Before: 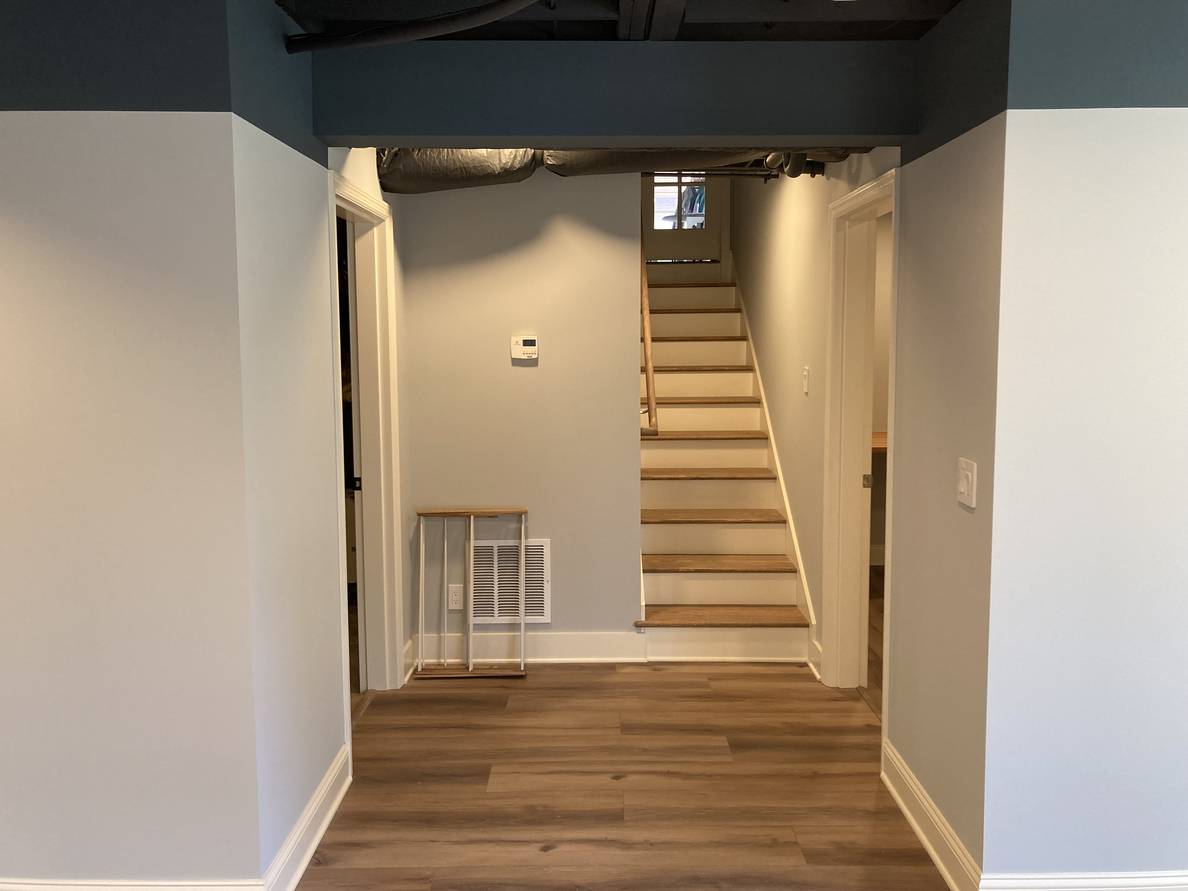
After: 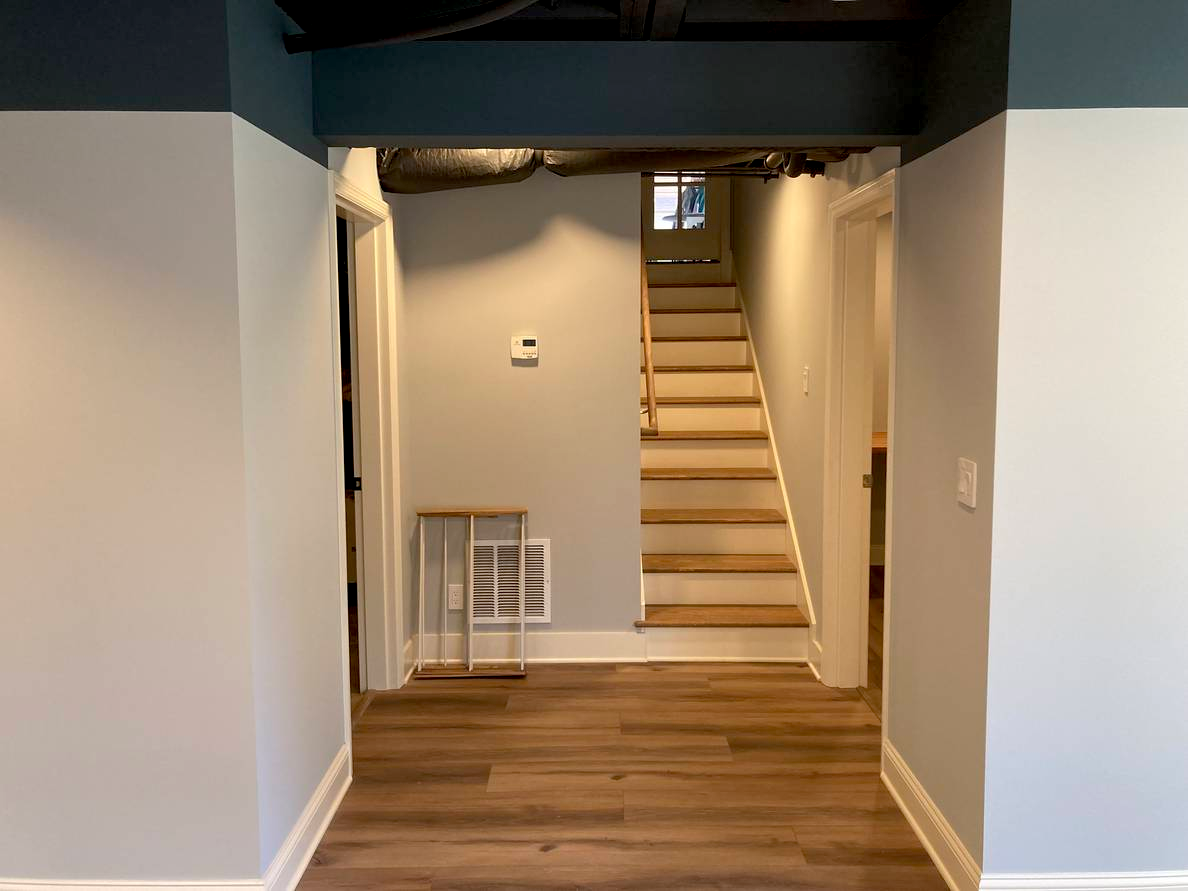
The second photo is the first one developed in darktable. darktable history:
exposure: black level correction 0.009, exposure 0.017 EV, compensate highlight preservation false
